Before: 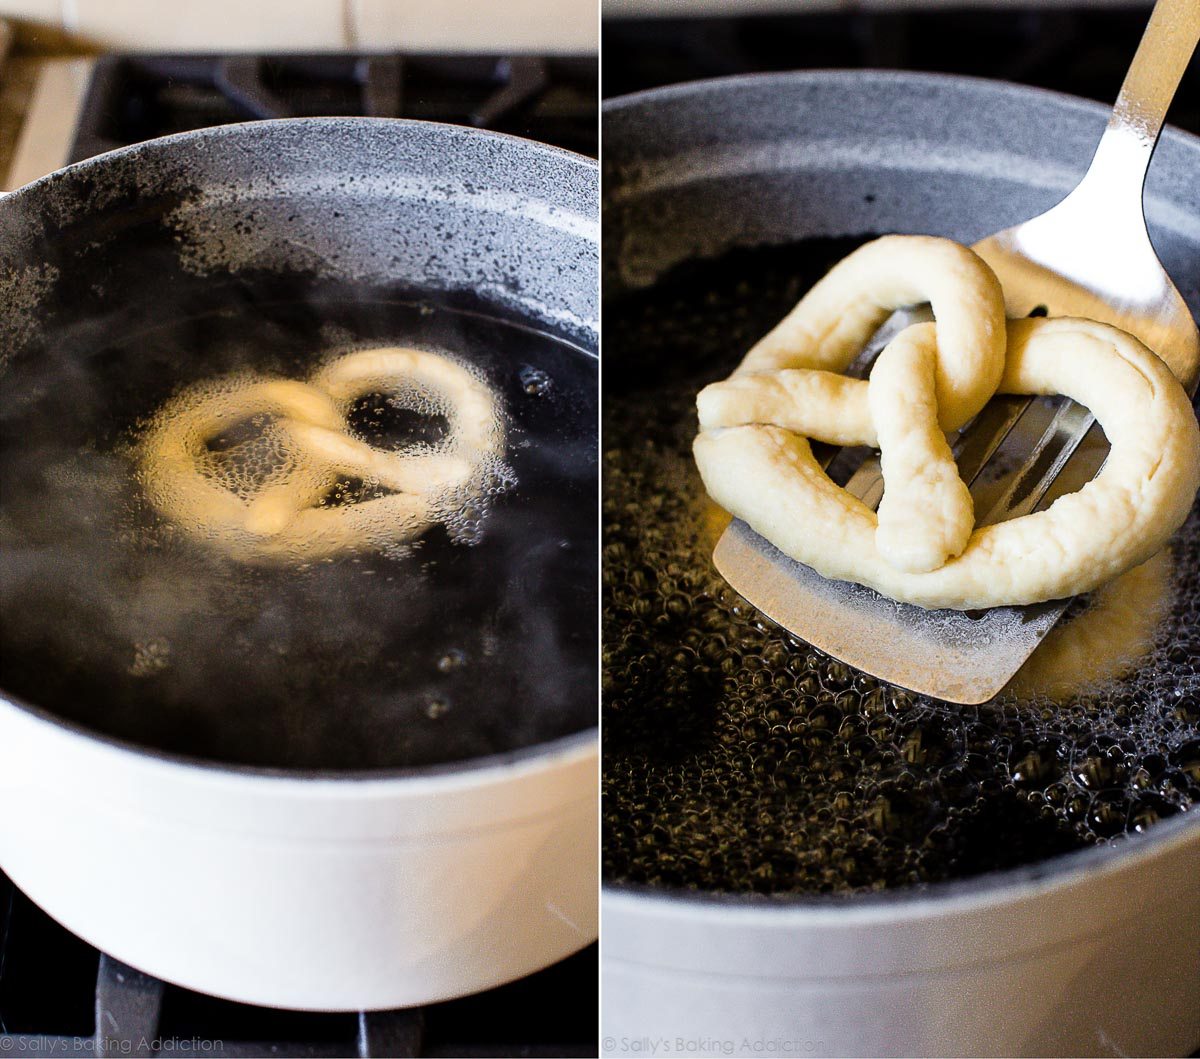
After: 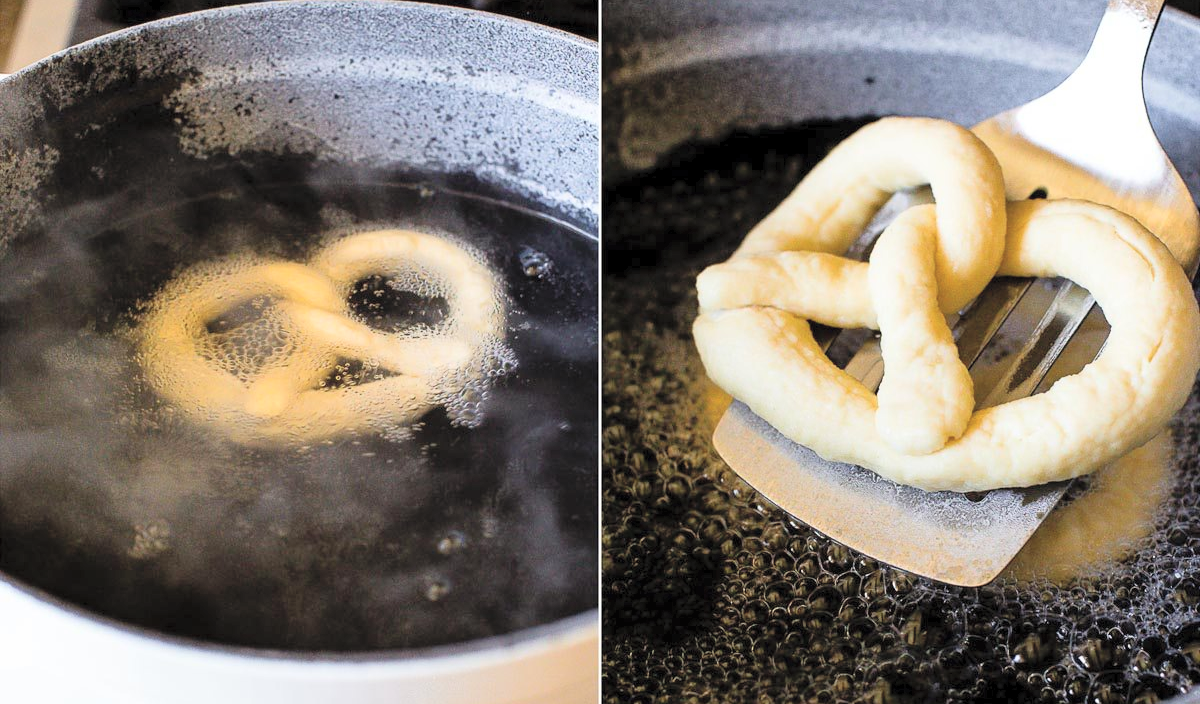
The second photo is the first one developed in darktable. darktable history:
contrast brightness saturation: brightness 0.275
crop: top 11.163%, bottom 22.319%
